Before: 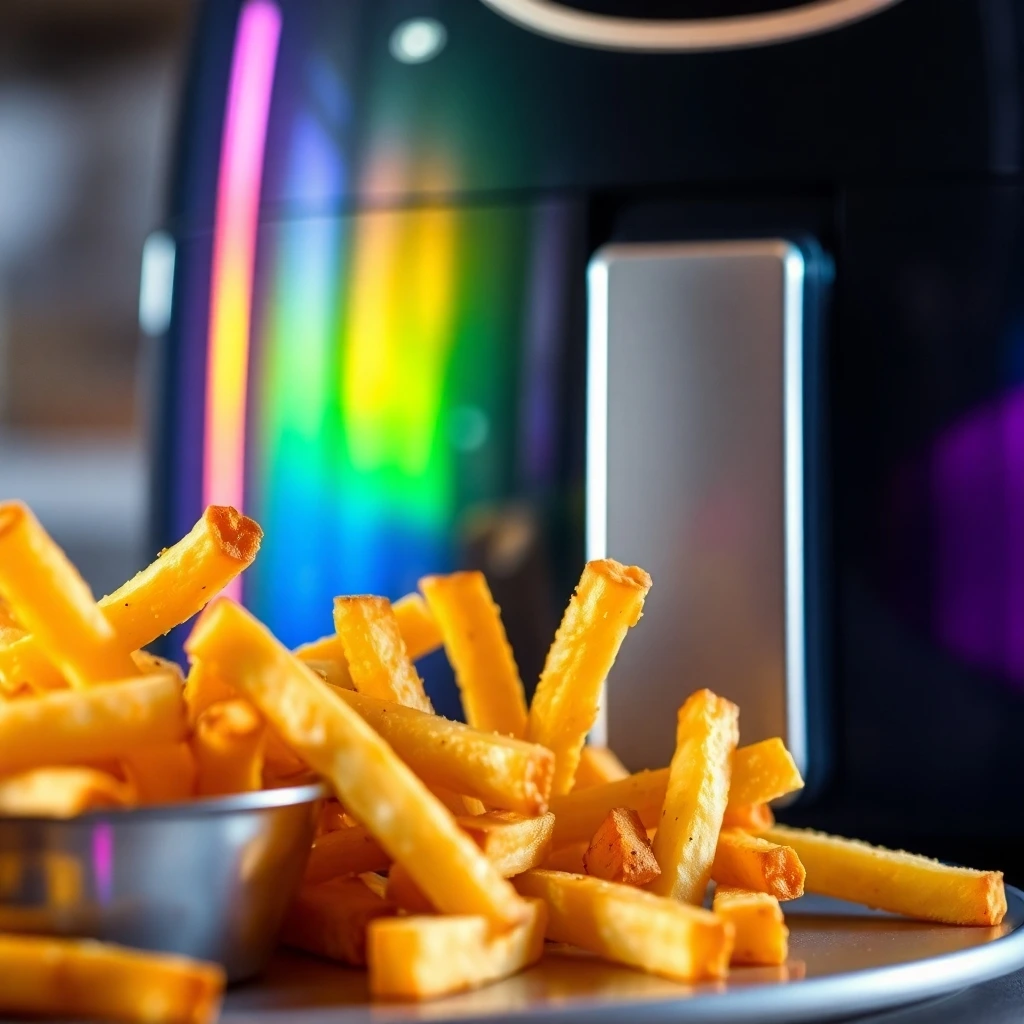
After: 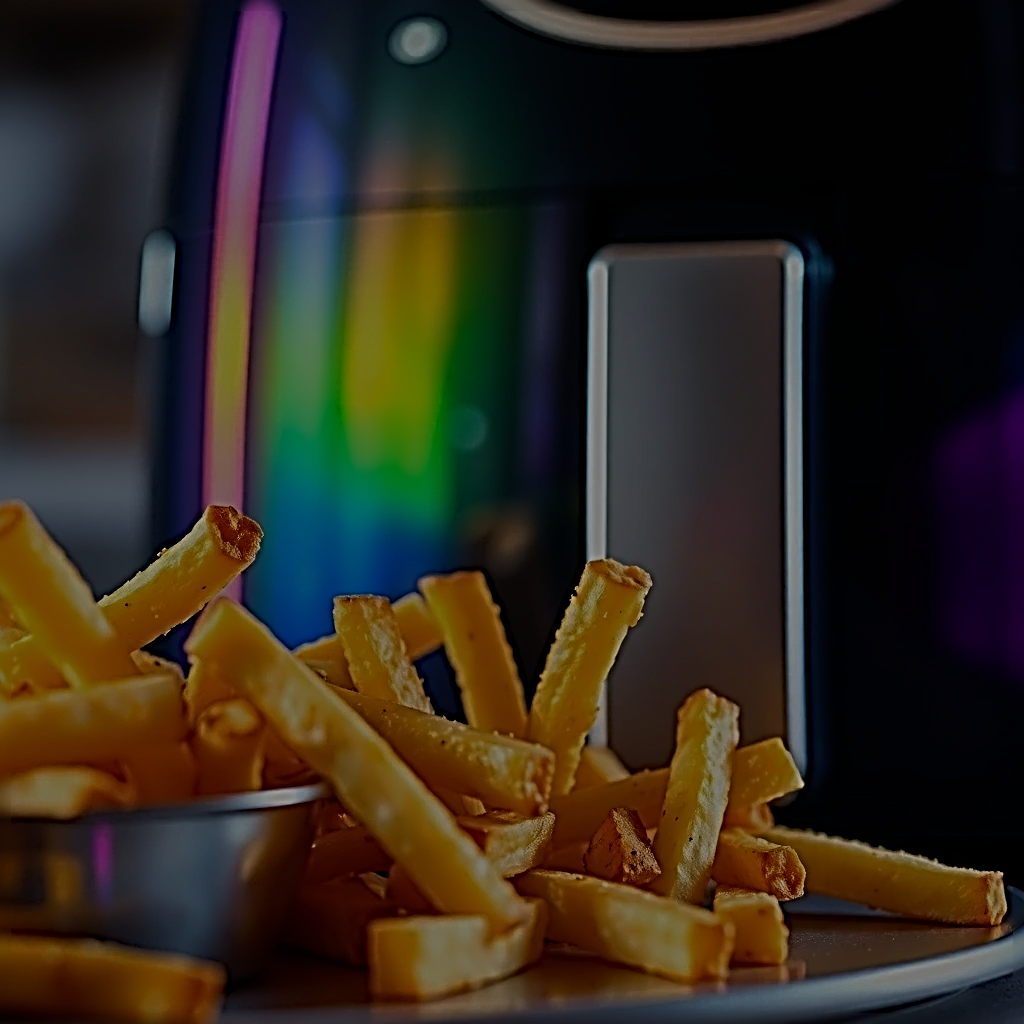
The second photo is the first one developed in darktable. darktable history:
exposure: exposure -2.438 EV, compensate highlight preservation false
sharpen: radius 4.035, amount 1.991
